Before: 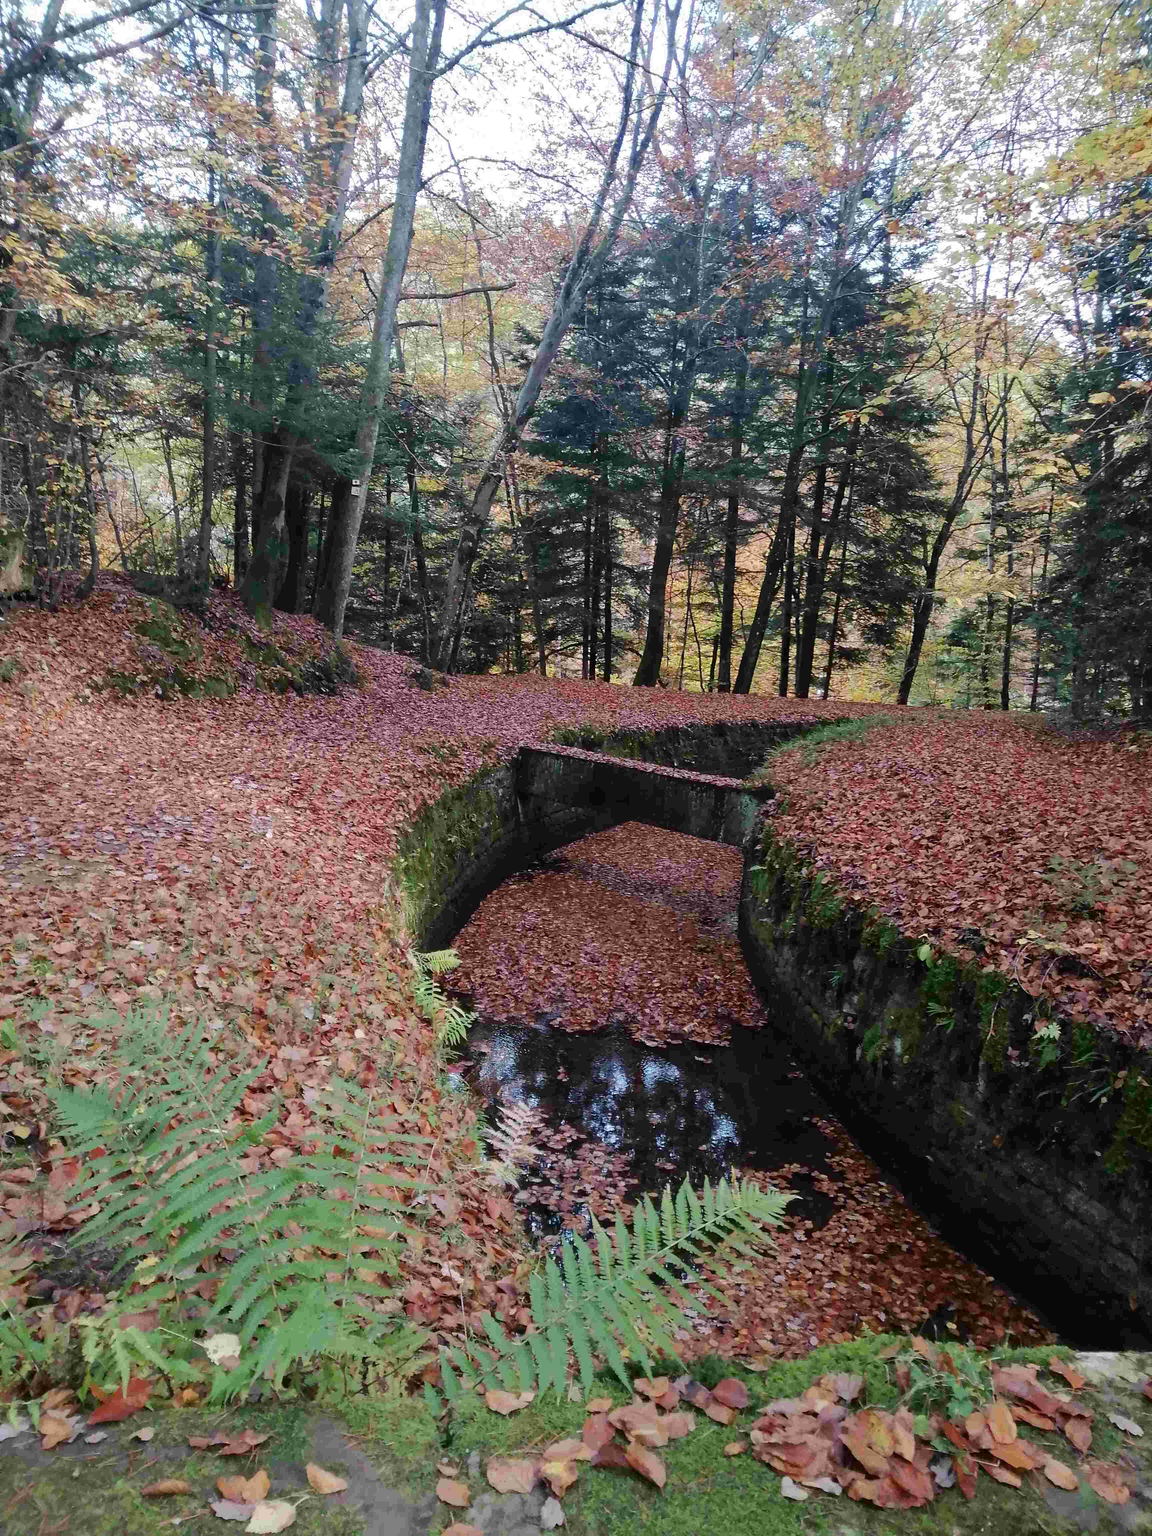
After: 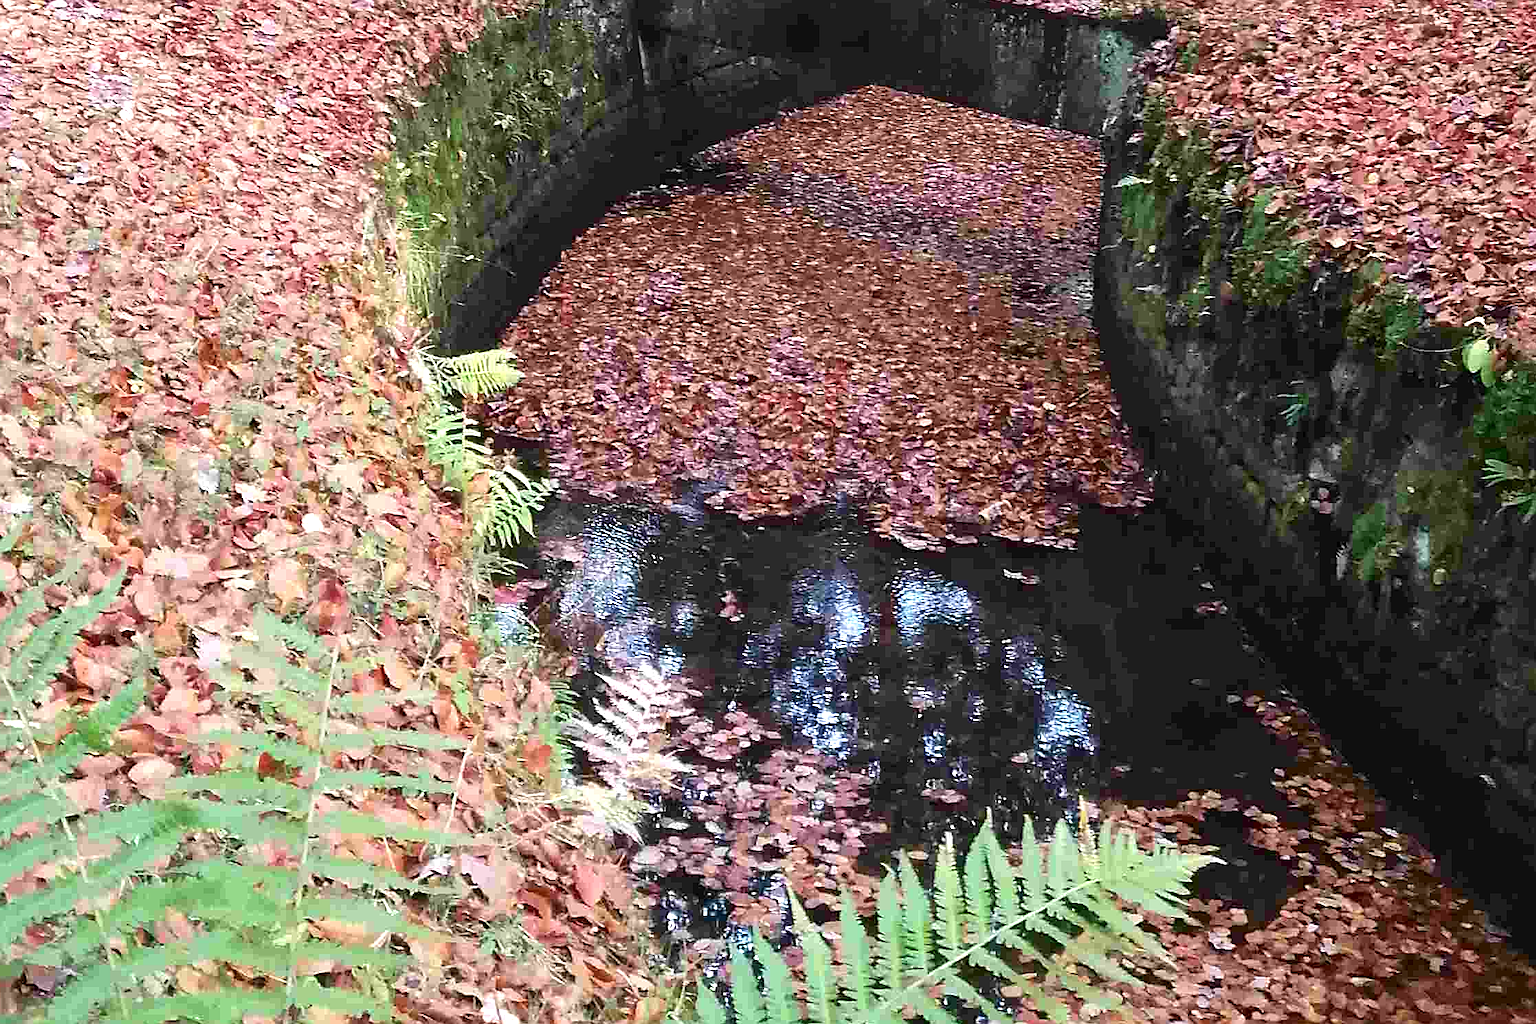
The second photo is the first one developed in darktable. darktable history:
crop: left 18.06%, top 50.783%, right 17.254%, bottom 16.875%
shadows and highlights: shadows 3.03, highlights -16.27, soften with gaussian
exposure: exposure 1 EV, compensate highlight preservation false
sharpen: radius 1.97
